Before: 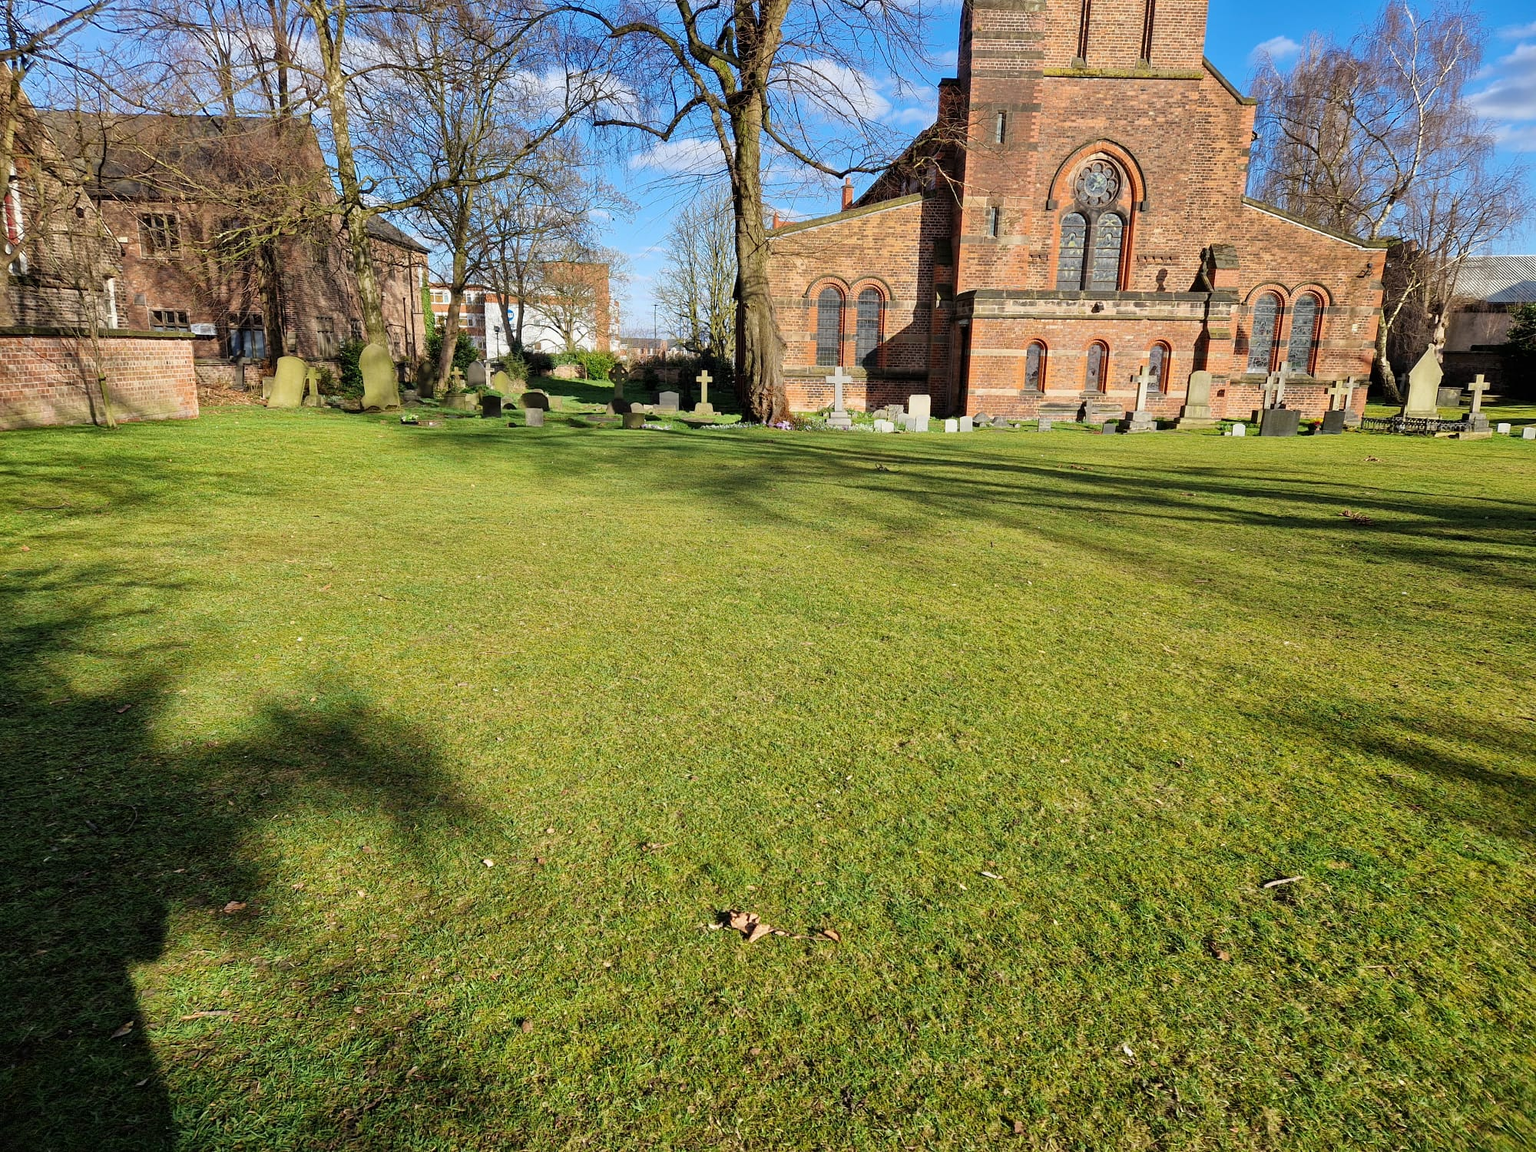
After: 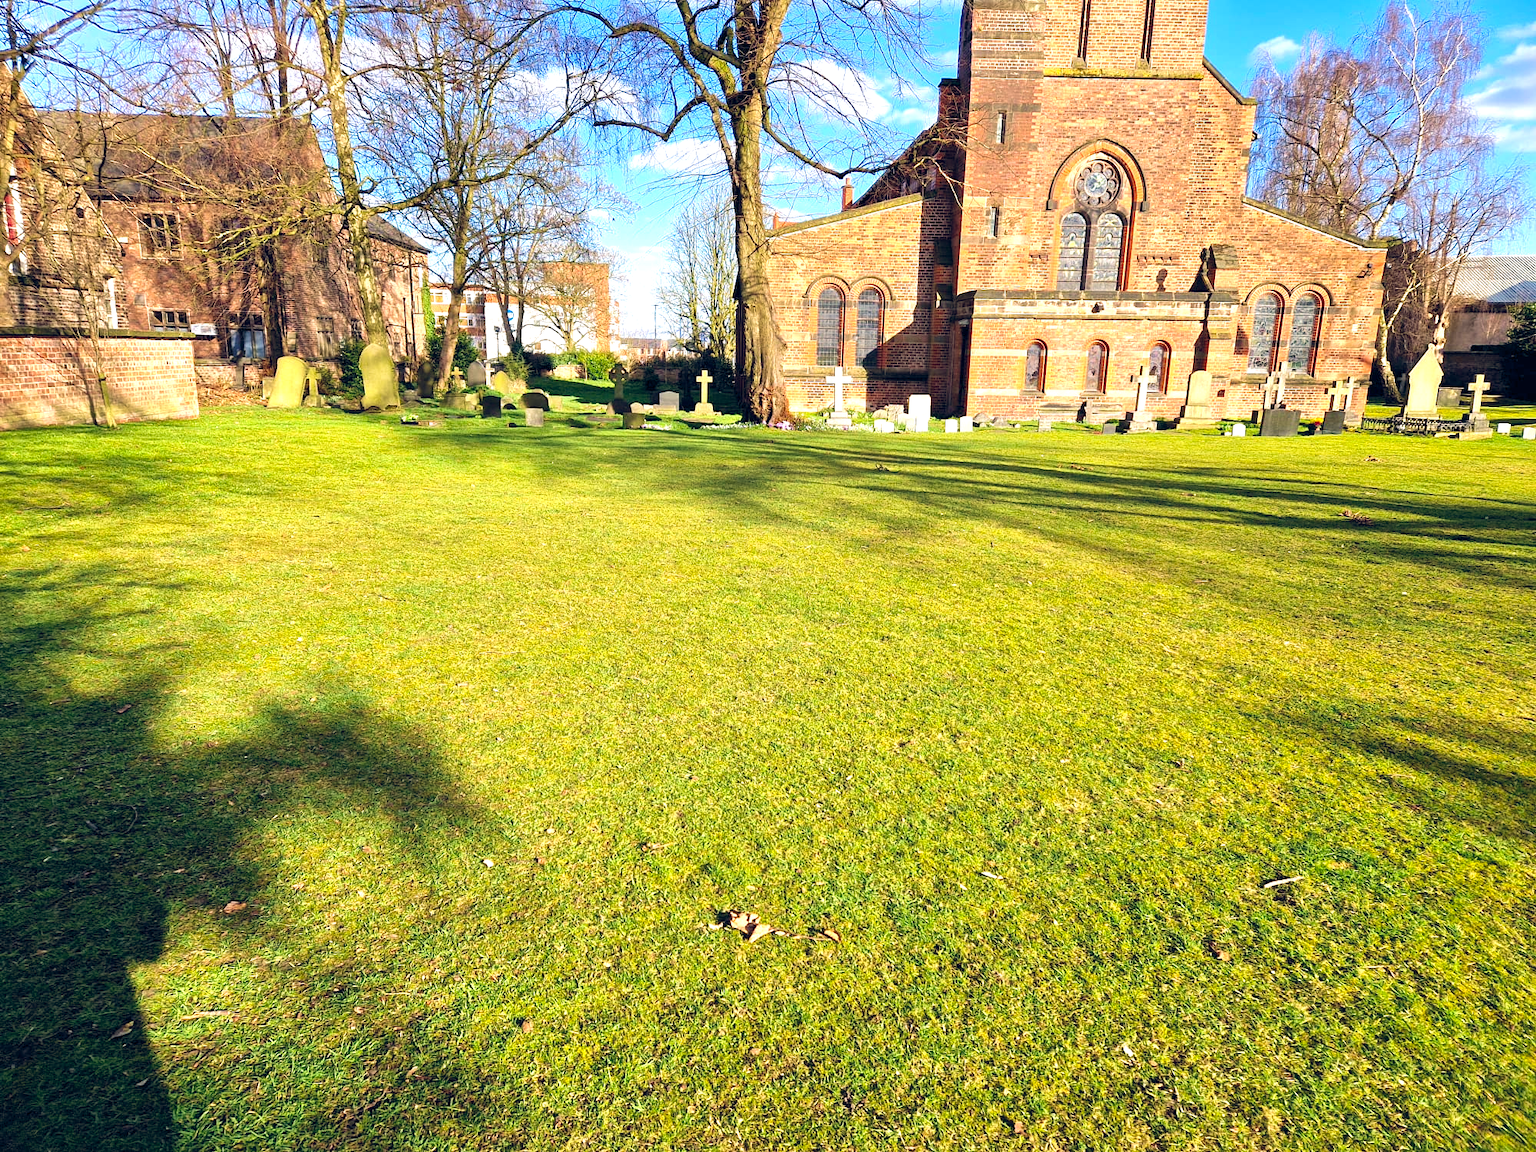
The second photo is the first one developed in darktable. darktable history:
exposure: black level correction 0, exposure 0.95 EV, compensate exposure bias true, compensate highlight preservation false
velvia: on, module defaults
color balance rgb: shadows lift › hue 87.51°, highlights gain › chroma 1.35%, highlights gain › hue 55.1°, global offset › chroma 0.13%, global offset › hue 253.66°, perceptual saturation grading › global saturation 16.38%
